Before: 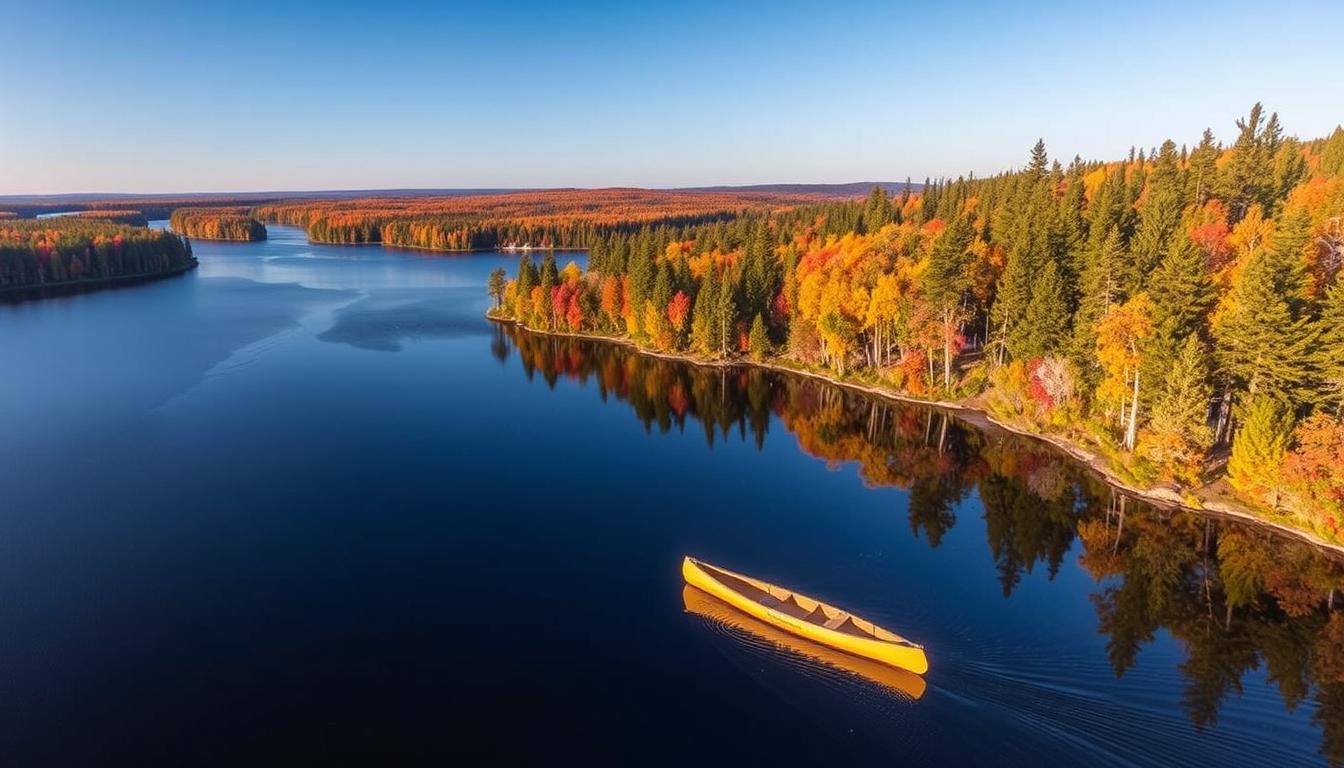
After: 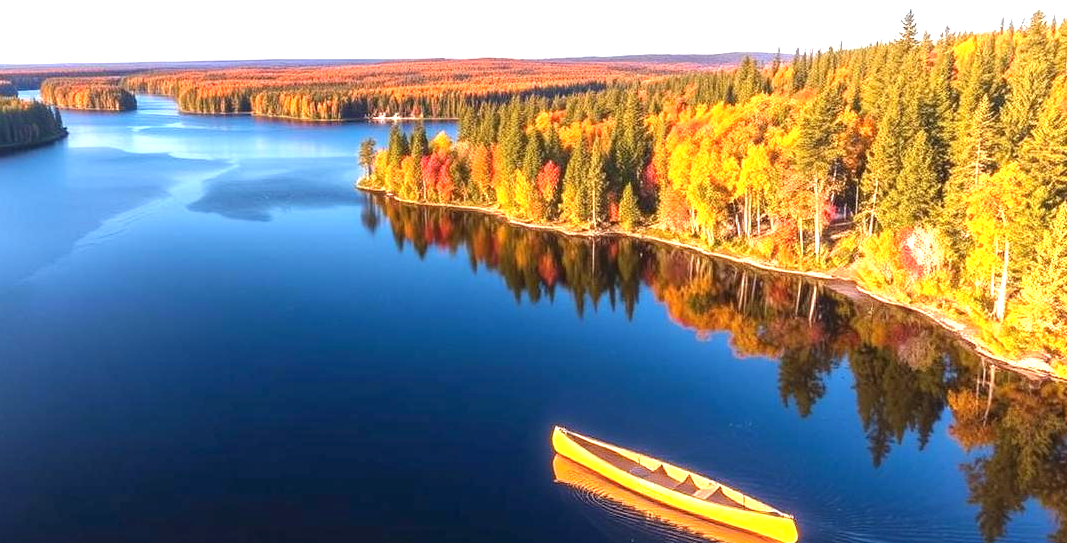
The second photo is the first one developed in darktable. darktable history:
crop: left 9.712%, top 16.928%, right 10.845%, bottom 12.332%
tone equalizer: on, module defaults
exposure: black level correction 0, exposure 1.388 EV, compensate exposure bias true, compensate highlight preservation false
